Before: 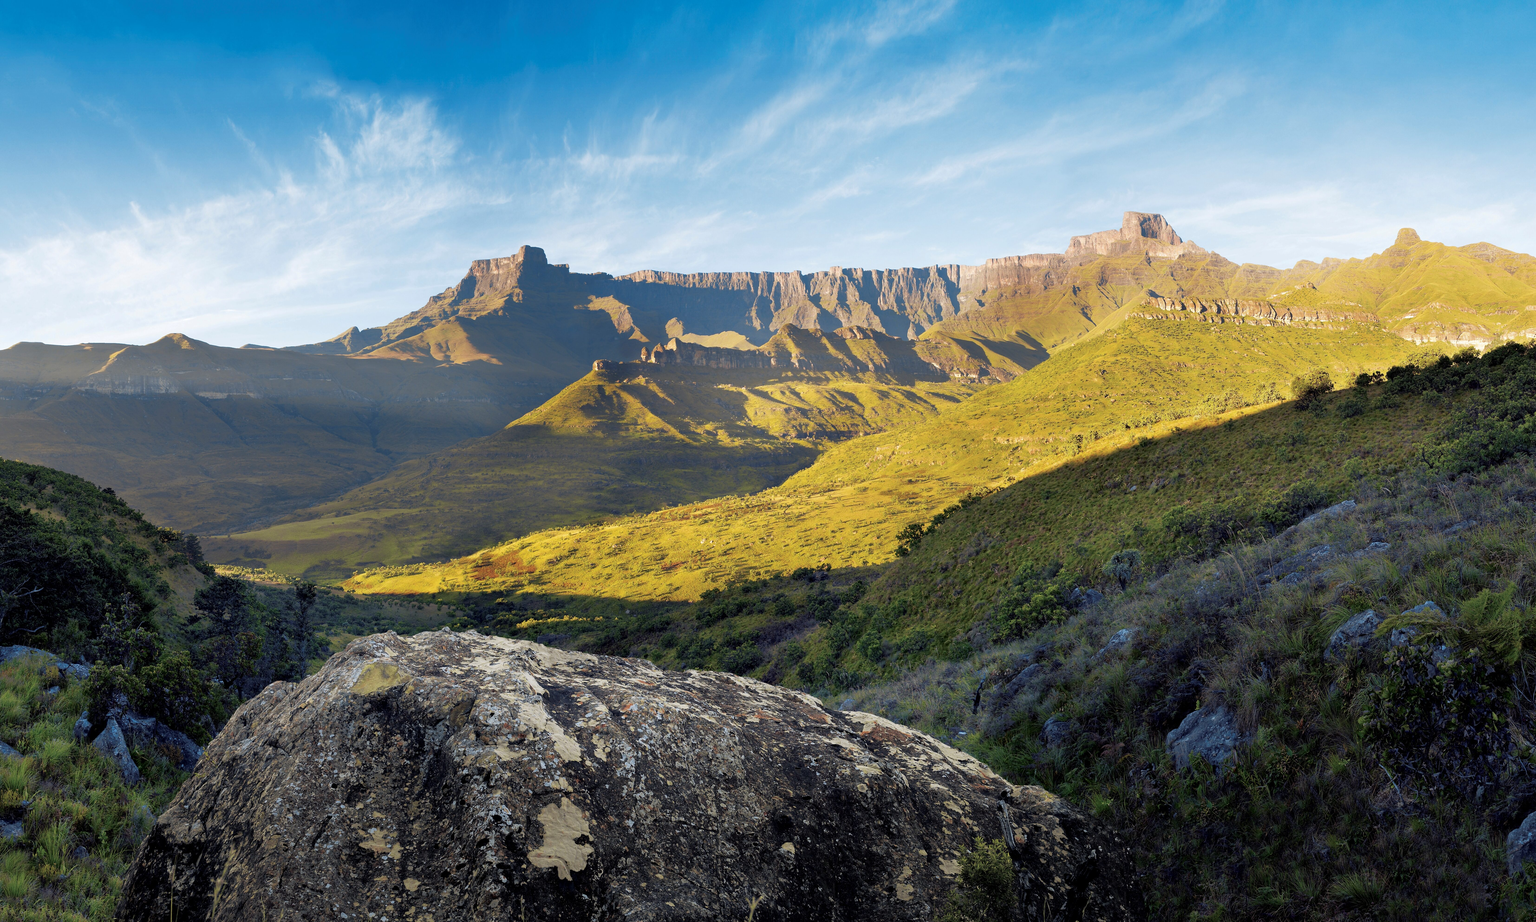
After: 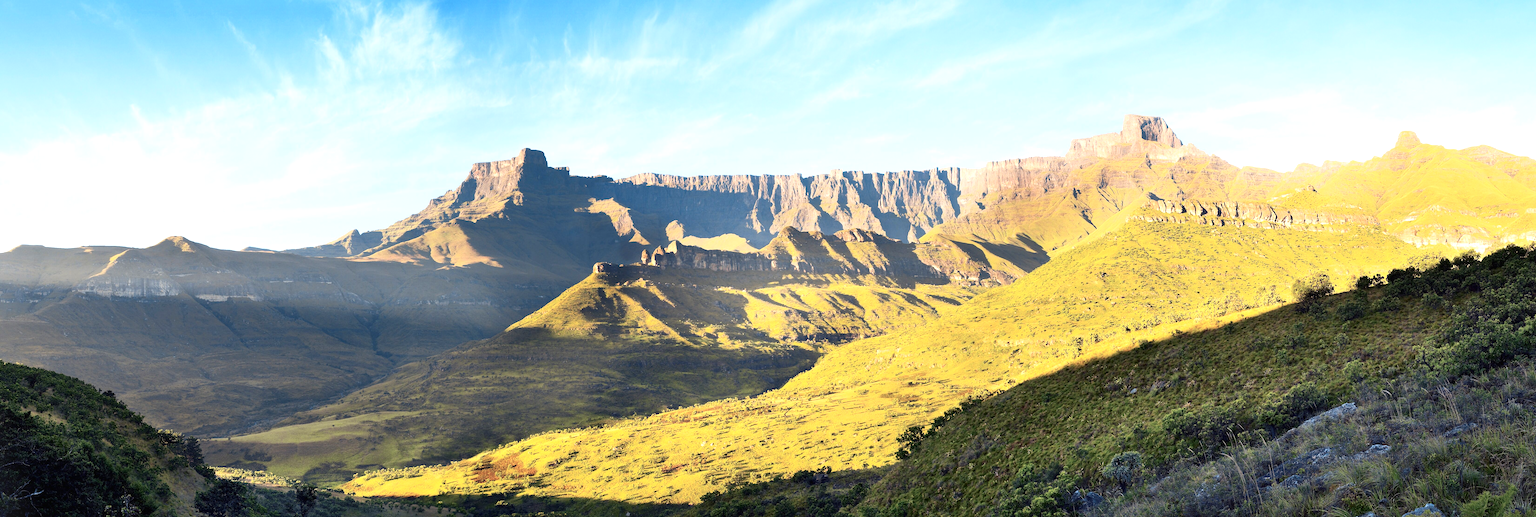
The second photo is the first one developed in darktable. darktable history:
crop and rotate: top 10.605%, bottom 33.274%
exposure: black level correction -0.002, exposure 0.54 EV, compensate highlight preservation false
vignetting: fall-off start 100%, brightness 0.05, saturation 0
contrast brightness saturation: contrast 0.28
